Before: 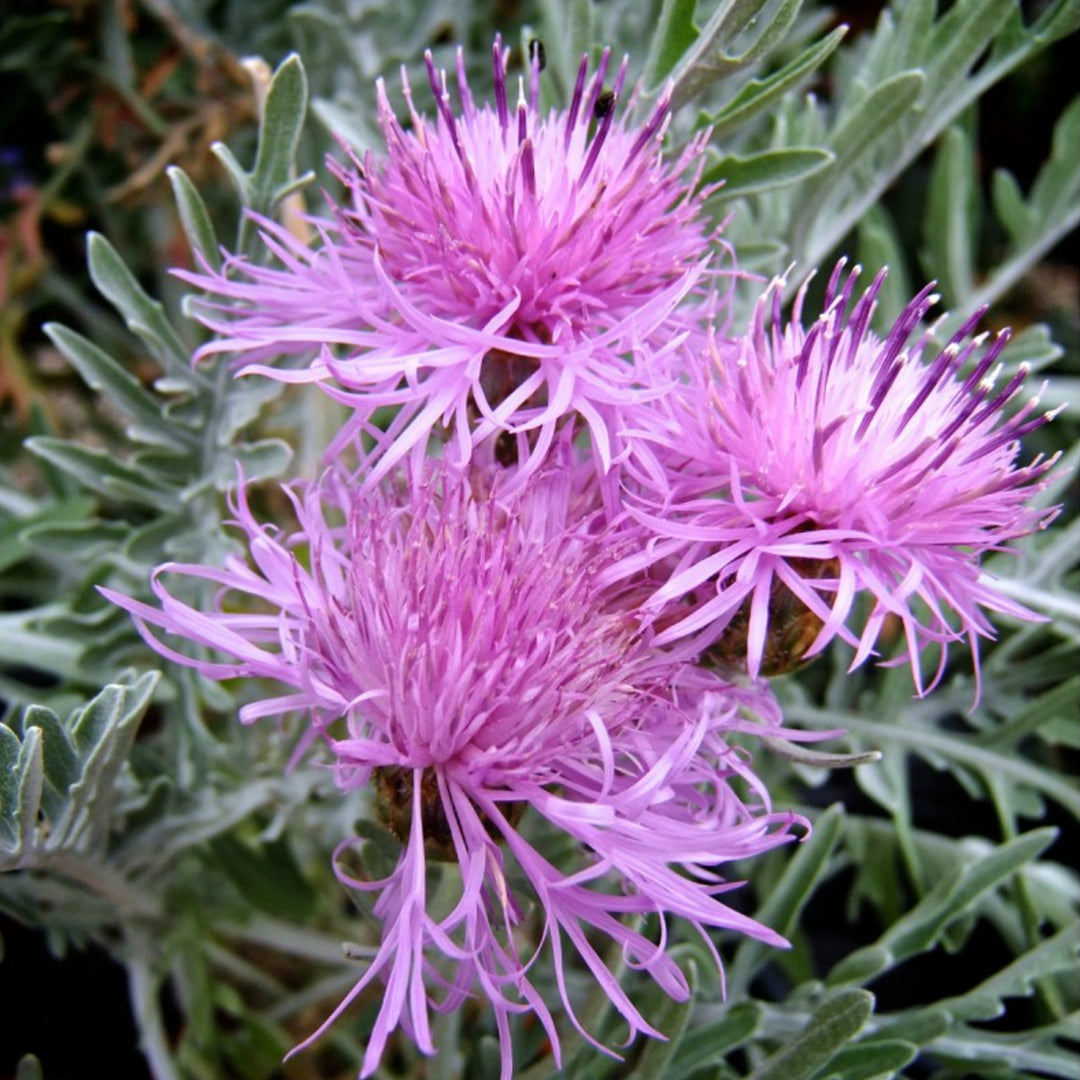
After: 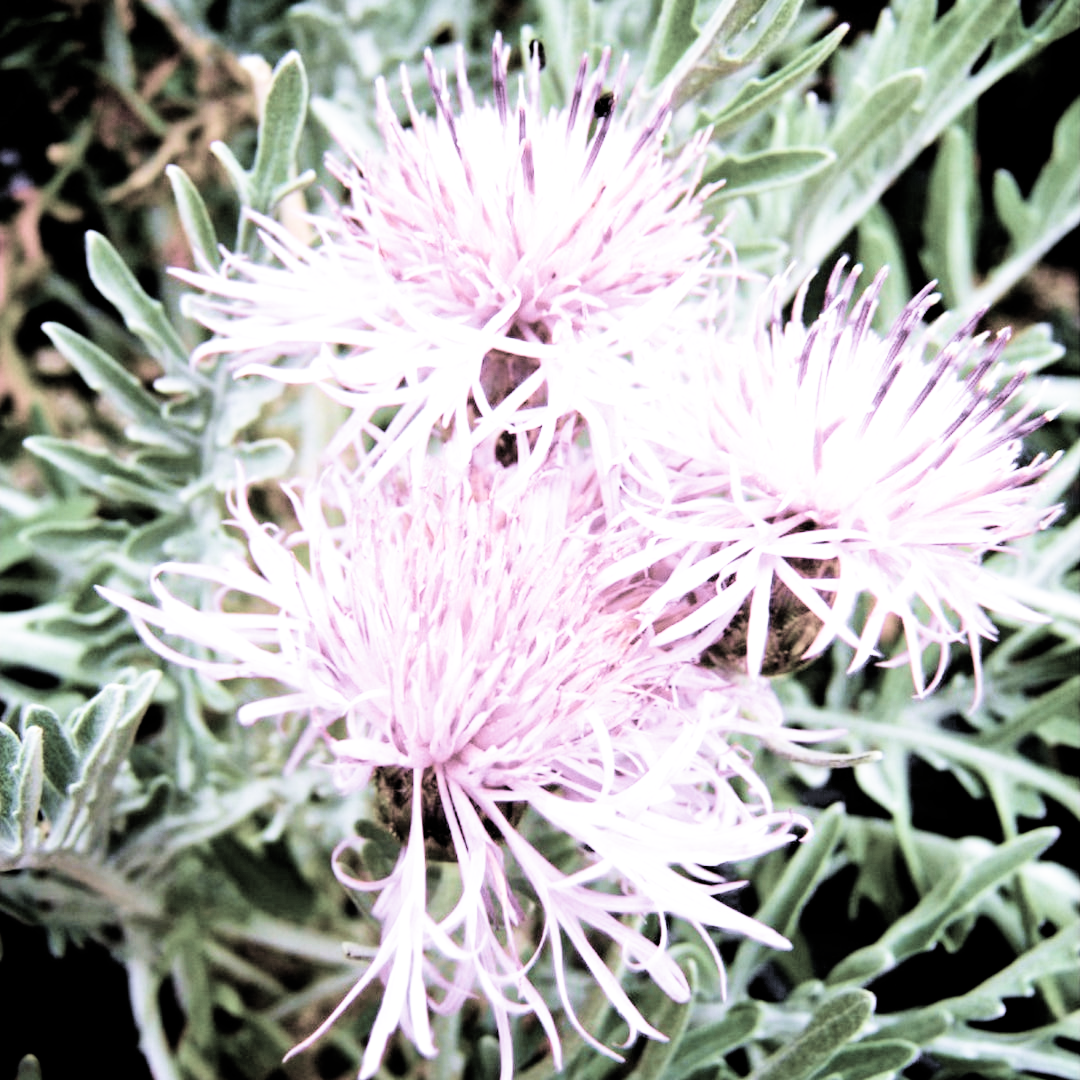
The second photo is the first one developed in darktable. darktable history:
color balance rgb: power › hue 211.93°, perceptual saturation grading › global saturation 65.544%, perceptual saturation grading › highlights 59.285%, perceptual saturation grading › mid-tones 49.688%, perceptual saturation grading › shadows 49.8%, global vibrance 11.581%, contrast 4.838%
filmic rgb: black relative exposure -5.12 EV, white relative exposure 4 EV, hardness 2.9, contrast 1.41, highlights saturation mix -29.77%, color science v4 (2020)
exposure: black level correction 0, exposure 1.439 EV, compensate highlight preservation false
